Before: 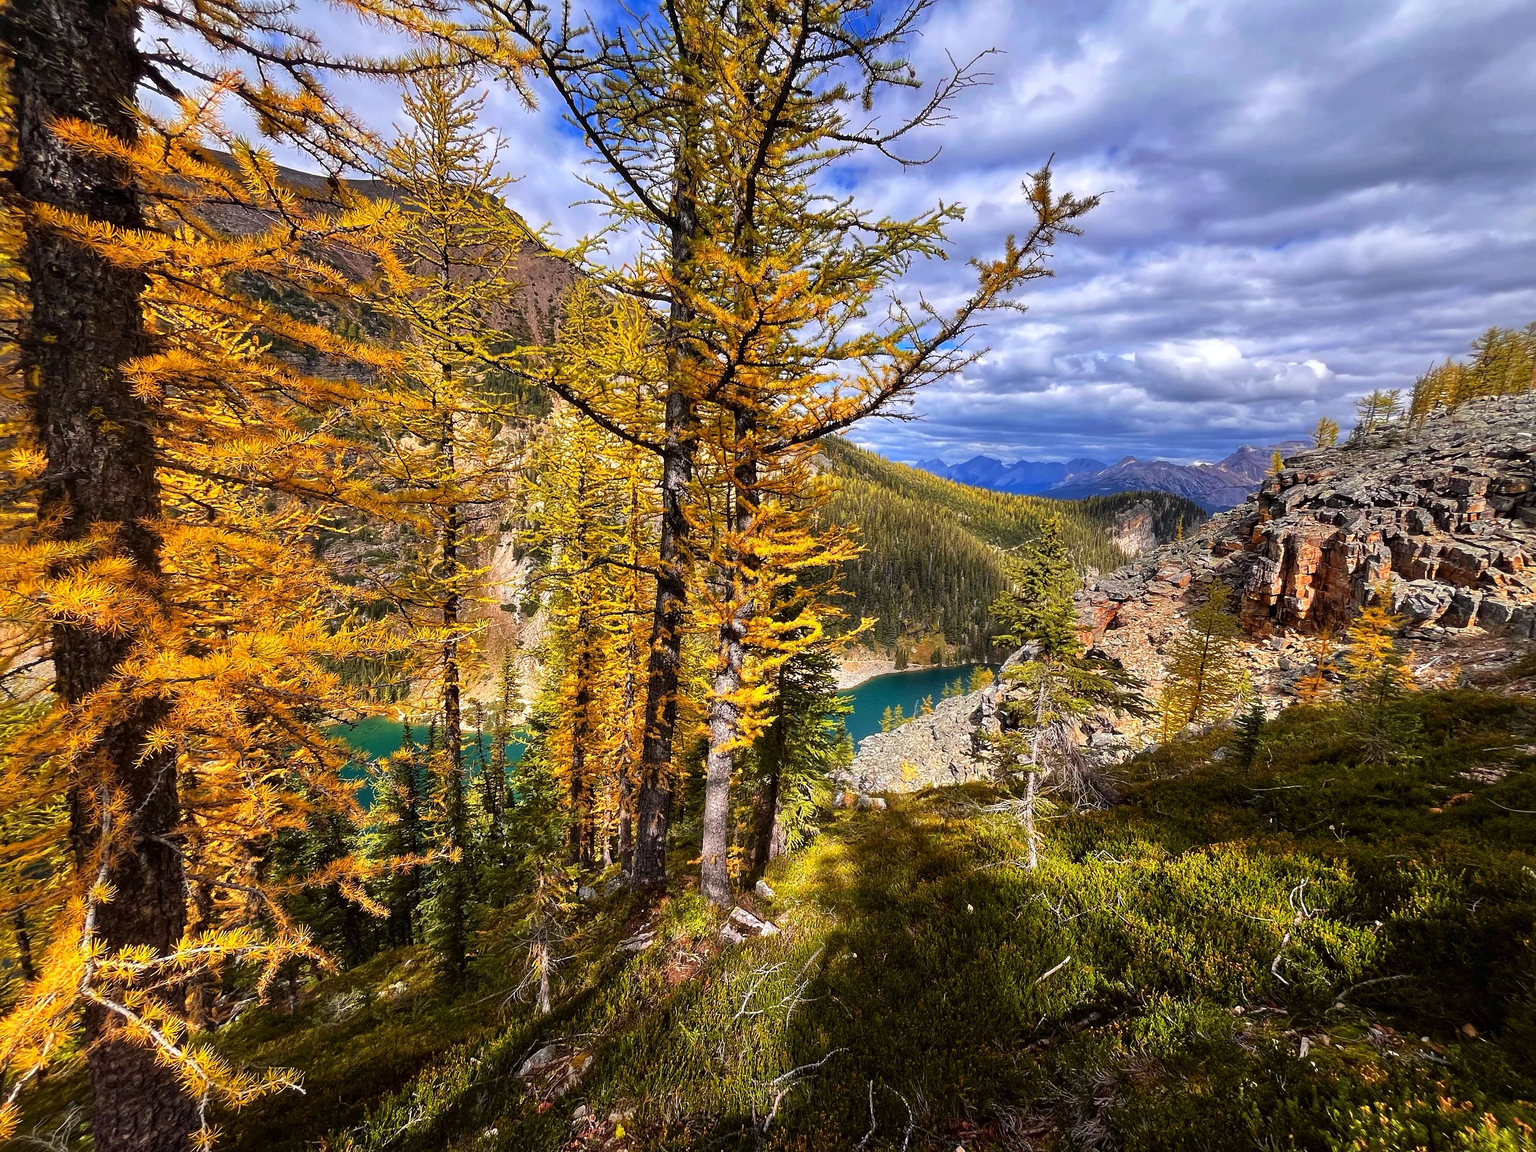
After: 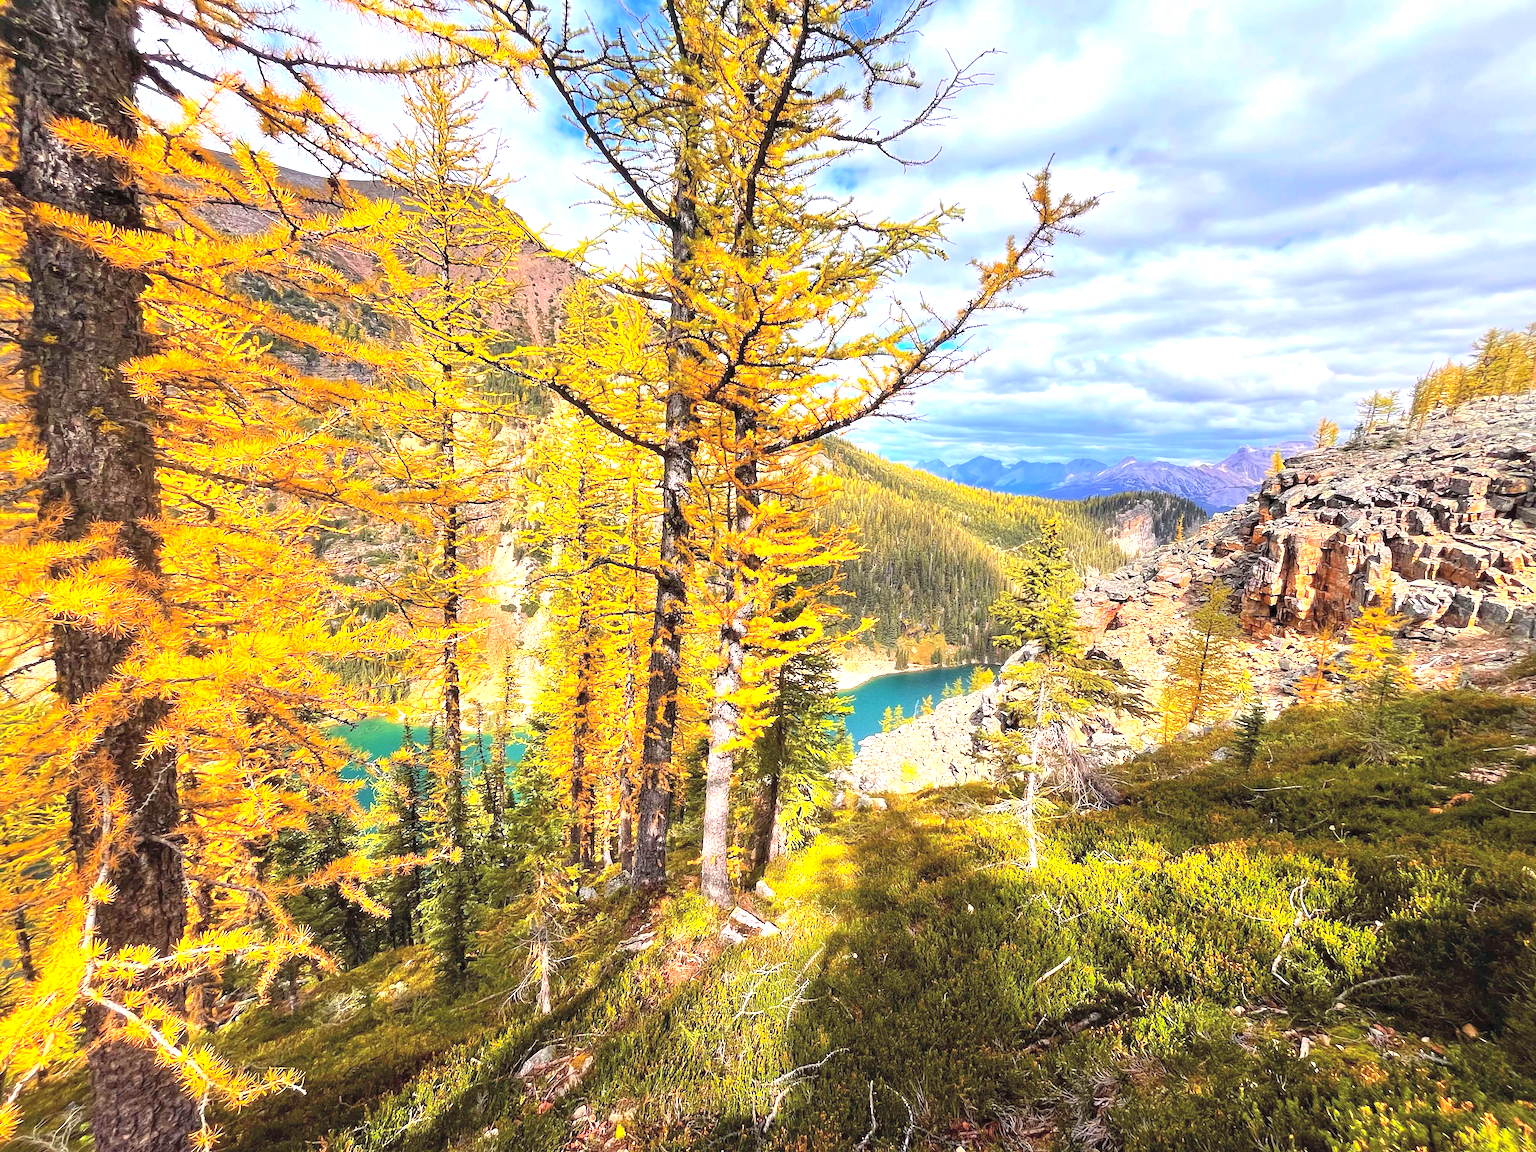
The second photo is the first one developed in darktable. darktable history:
exposure: exposure 1.16 EV, compensate exposure bias true, compensate highlight preservation false
contrast brightness saturation: contrast 0.1, brightness 0.3, saturation 0.14
